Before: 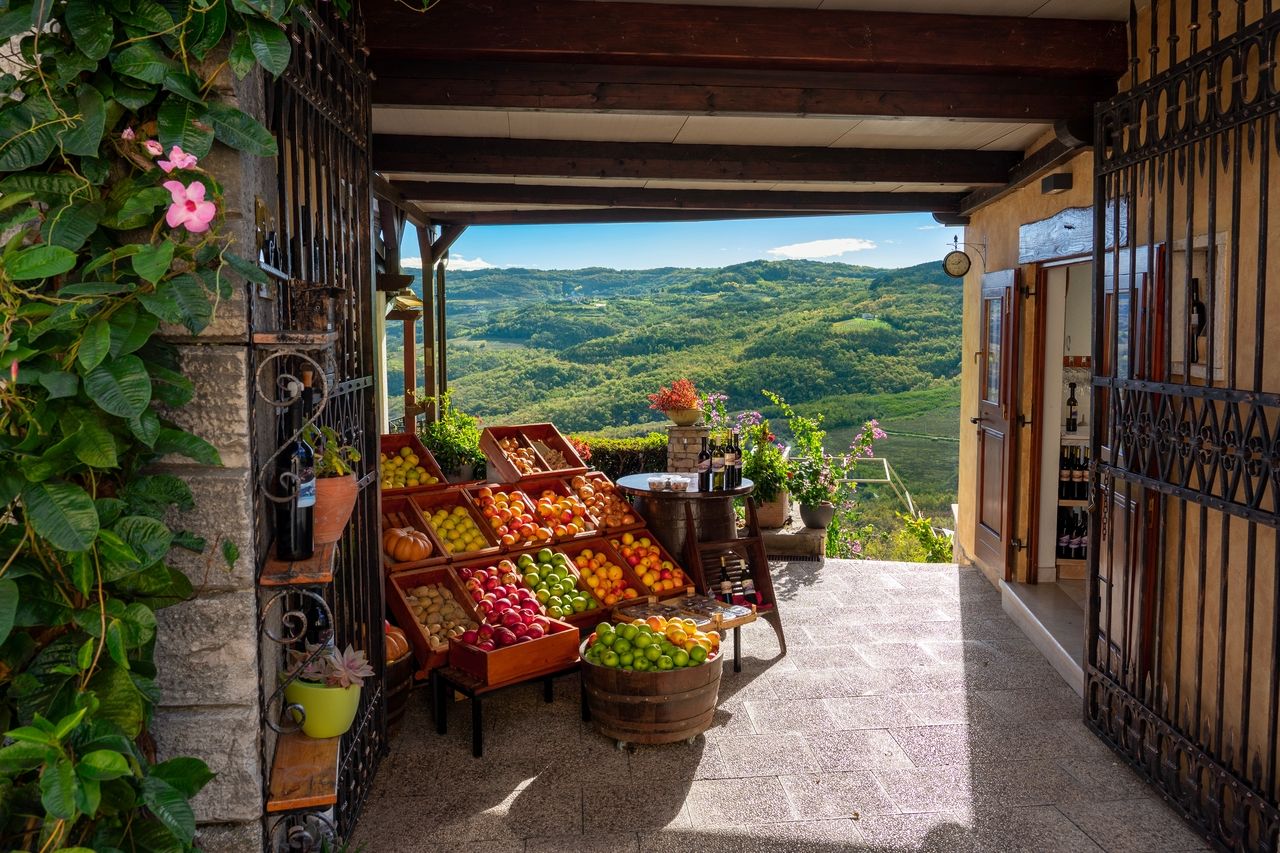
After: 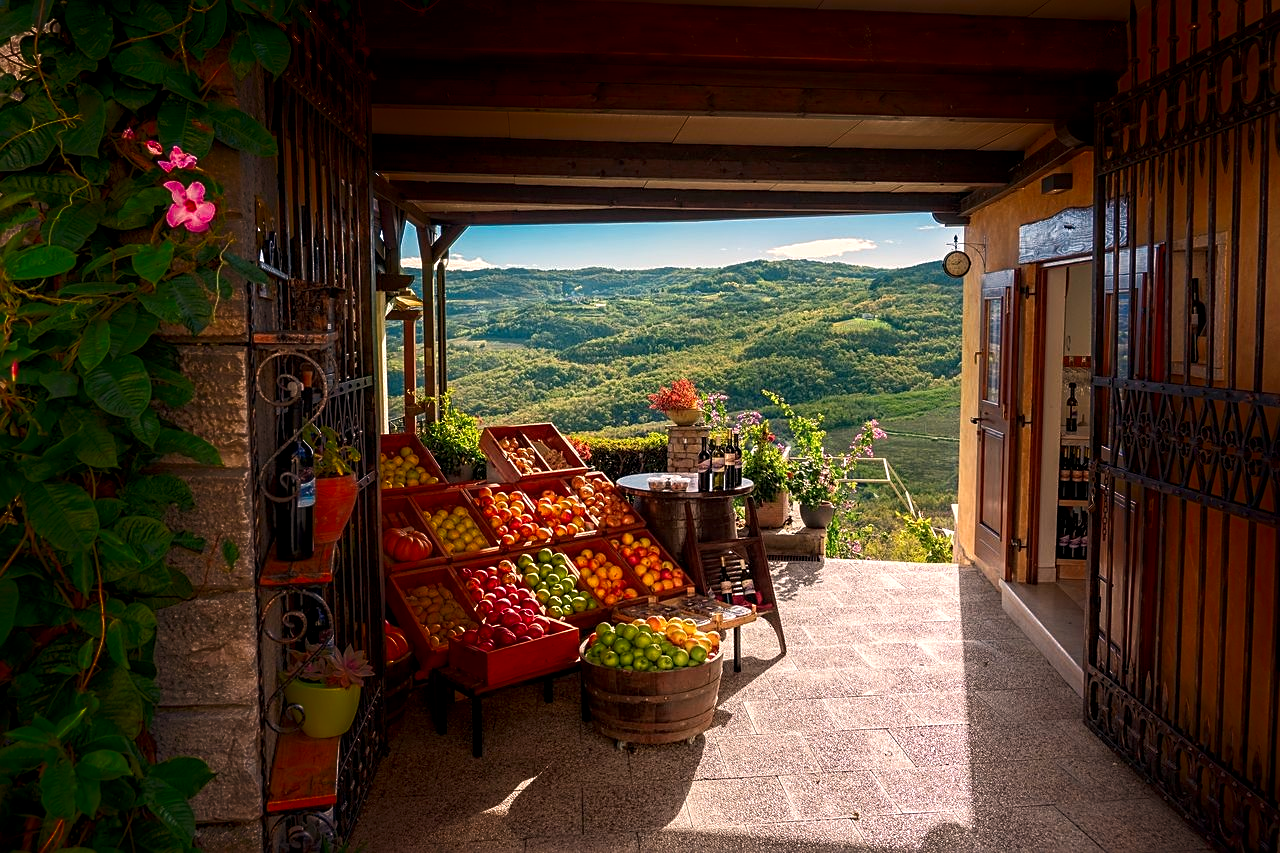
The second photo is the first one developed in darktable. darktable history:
white balance: red 1.127, blue 0.943
sharpen: on, module defaults
shadows and highlights: shadows -88.03, highlights -35.45, shadows color adjustment 99.15%, highlights color adjustment 0%, soften with gaussian
local contrast: highlights 100%, shadows 100%, detail 120%, midtone range 0.2
